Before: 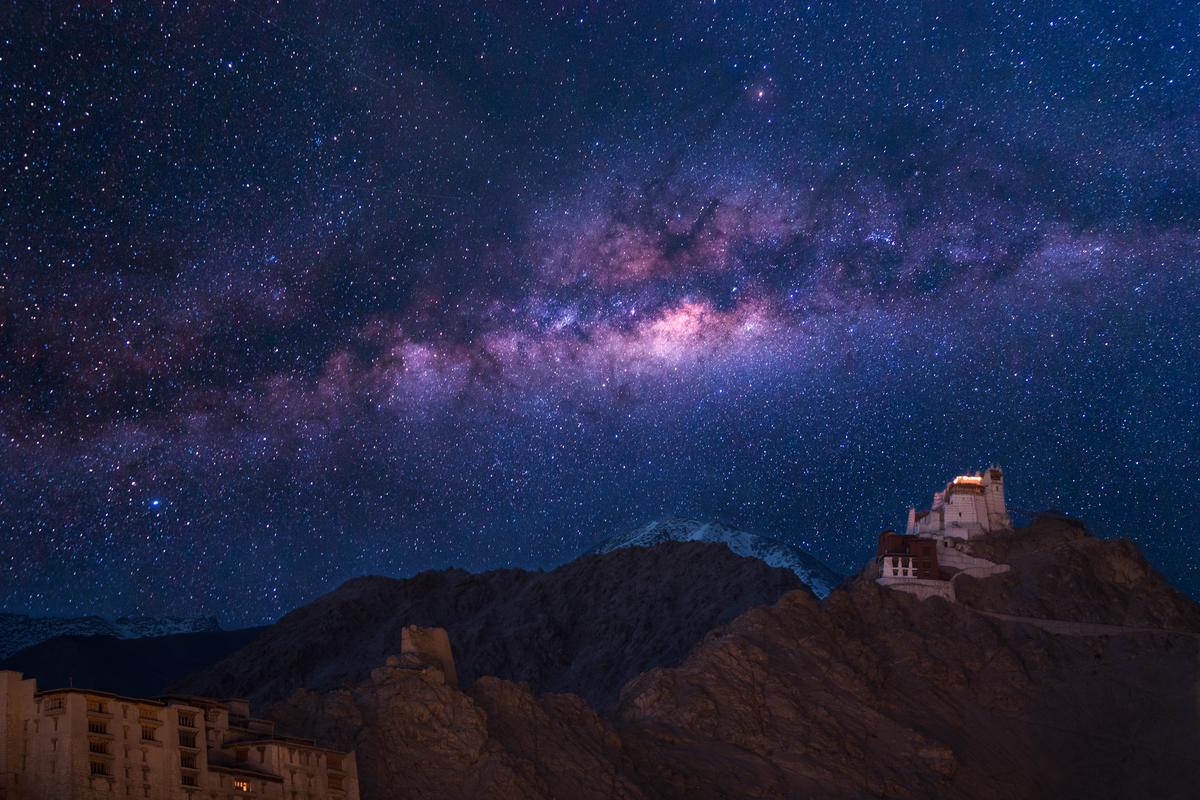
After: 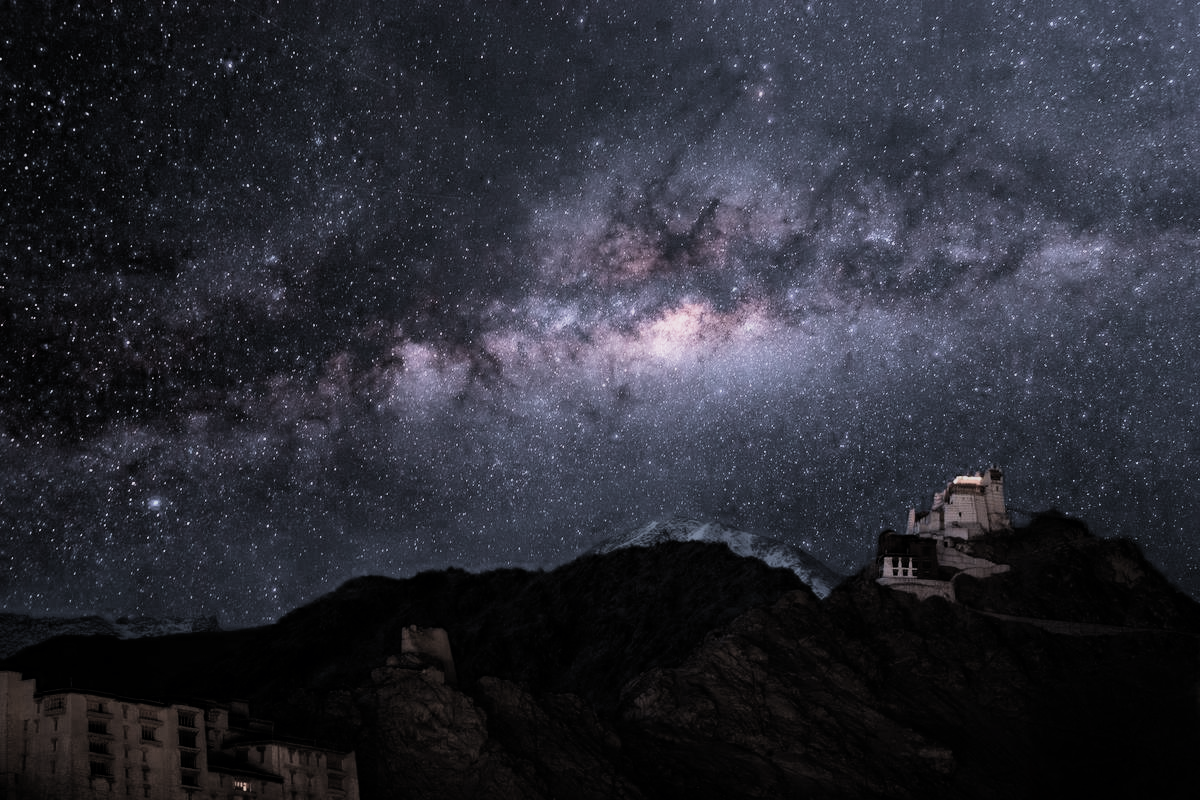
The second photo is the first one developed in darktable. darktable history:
haze removal: compatibility mode true, adaptive false
filmic rgb: black relative exposure -5.12 EV, white relative exposure 3.98 EV, hardness 2.89, contrast 1.298, highlights saturation mix -28.56%, color science v5 (2021), contrast in shadows safe, contrast in highlights safe
color correction: highlights a* 0.081, highlights b* -0.637
